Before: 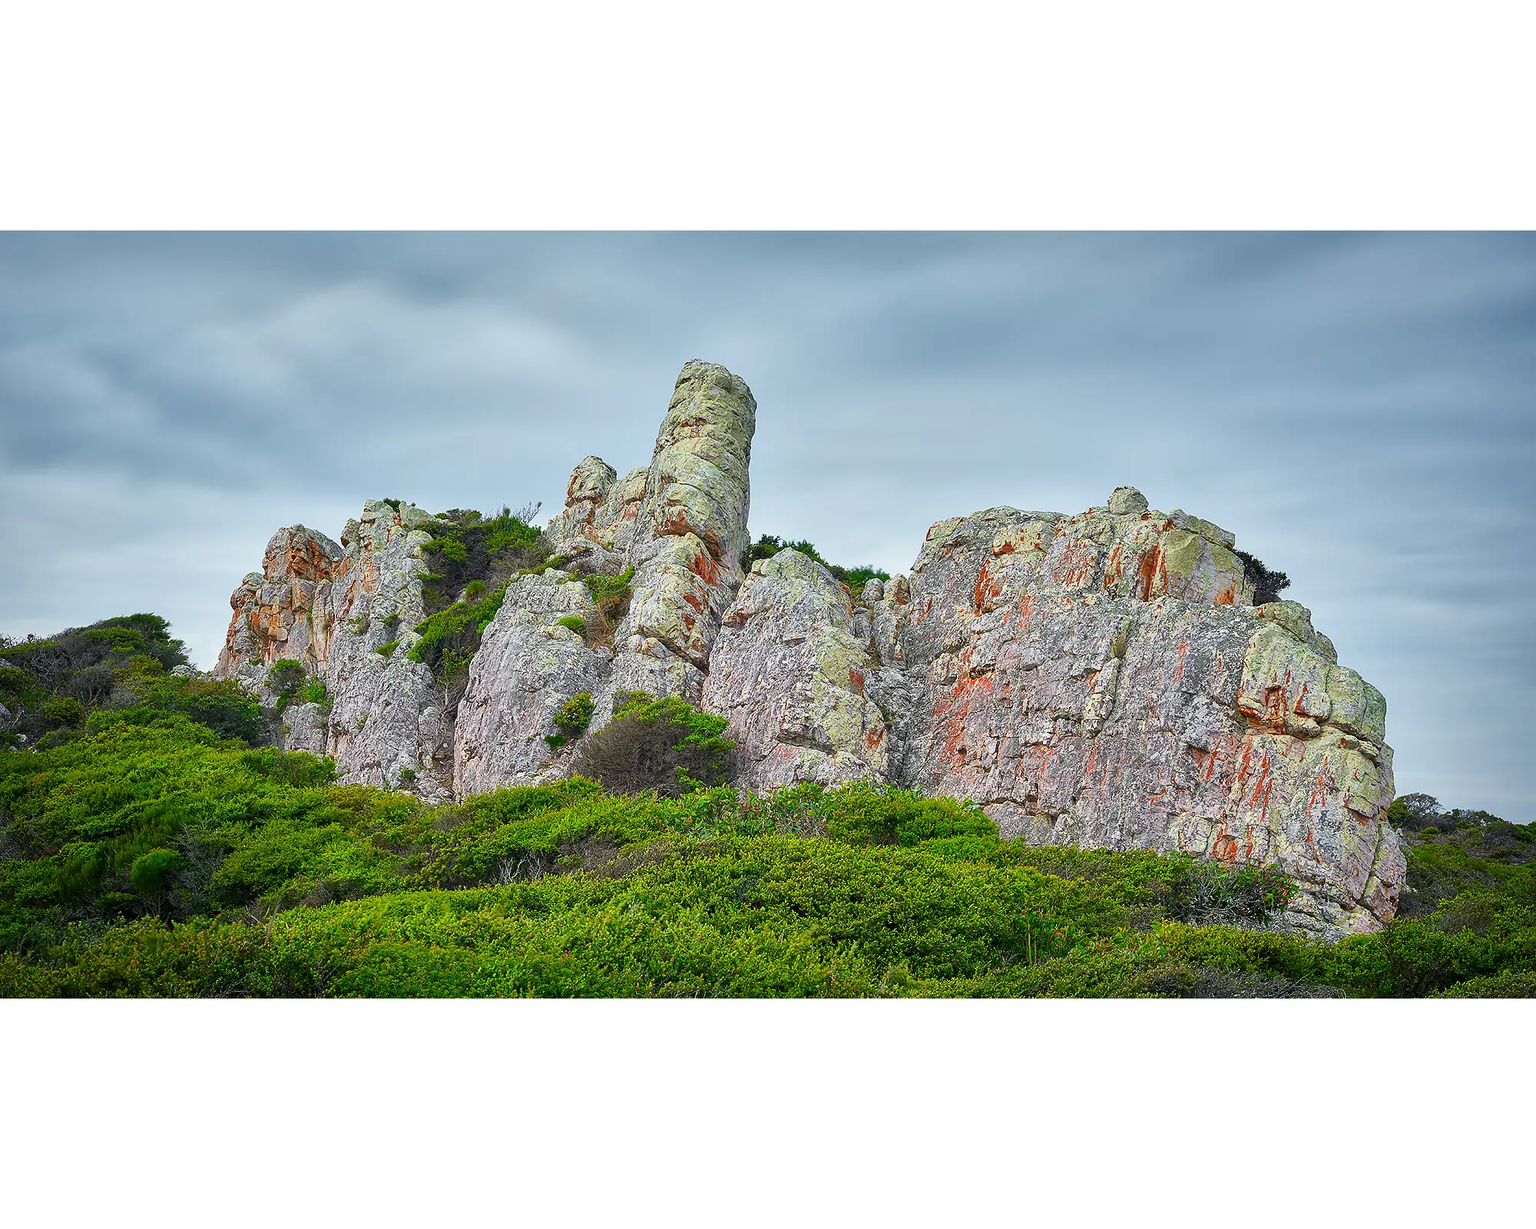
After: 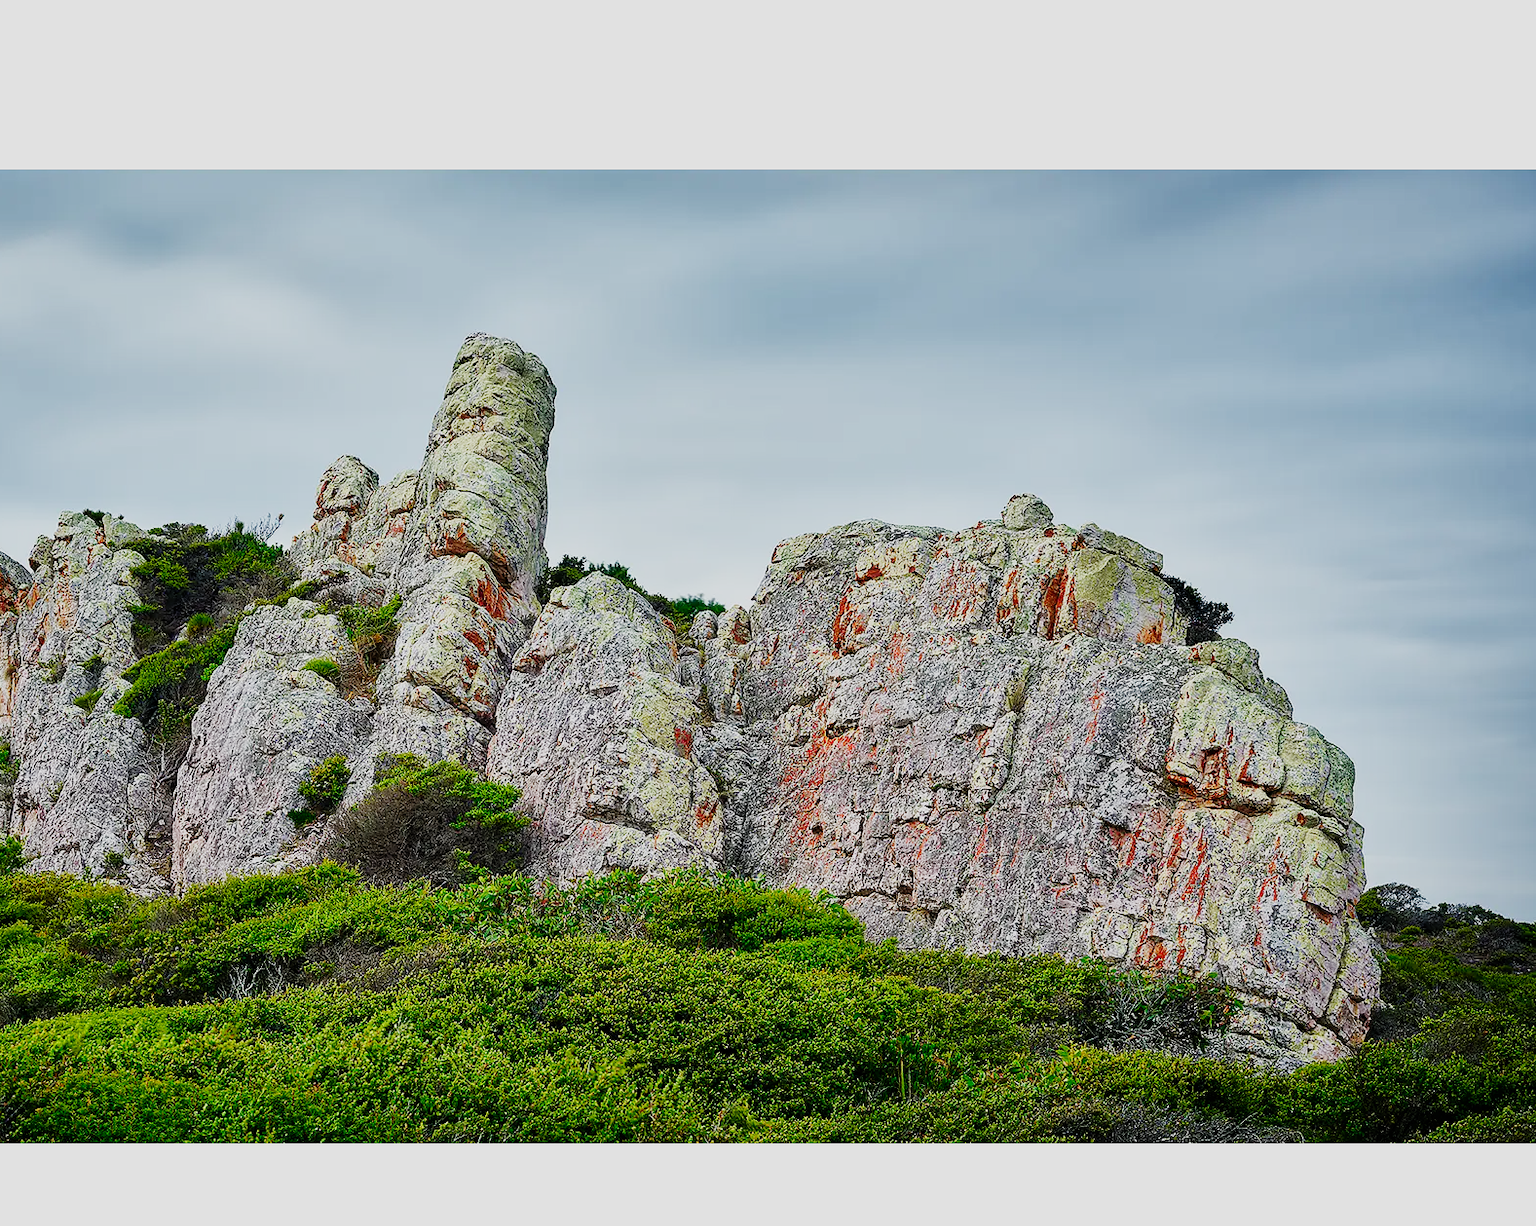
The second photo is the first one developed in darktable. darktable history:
sigmoid: contrast 1.69, skew -0.23, preserve hue 0%, red attenuation 0.1, red rotation 0.035, green attenuation 0.1, green rotation -0.017, blue attenuation 0.15, blue rotation -0.052, base primaries Rec2020
crop and rotate: left 20.74%, top 7.912%, right 0.375%, bottom 13.378%
